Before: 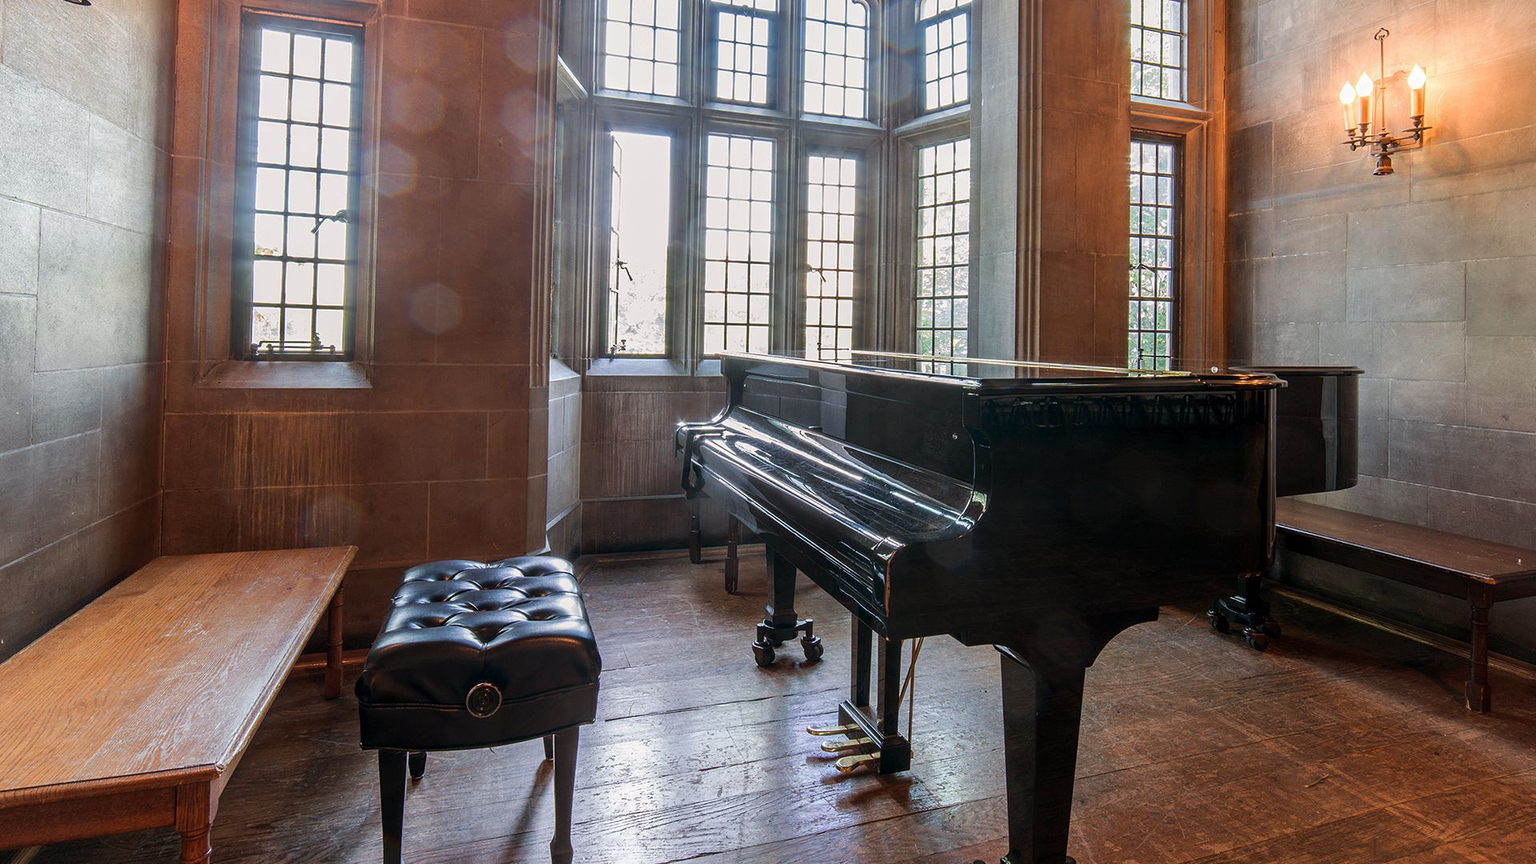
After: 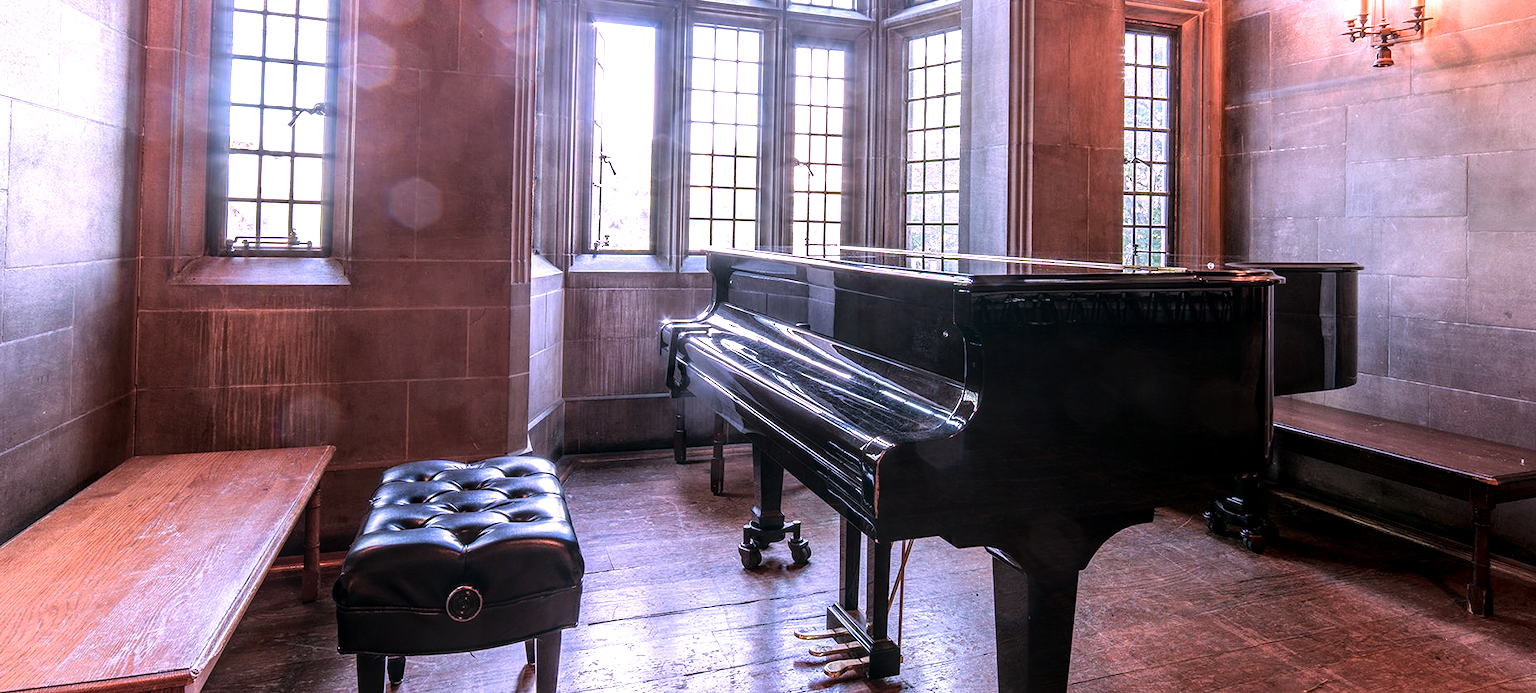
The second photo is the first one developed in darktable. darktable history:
local contrast: on, module defaults
tone equalizer: -8 EV -0.767 EV, -7 EV -0.672 EV, -6 EV -0.572 EV, -5 EV -0.394 EV, -3 EV 0.367 EV, -2 EV 0.6 EV, -1 EV 0.698 EV, +0 EV 0.774 EV
crop and rotate: left 1.93%, top 12.716%, right 0.163%, bottom 8.732%
color correction: highlights a* 15.07, highlights b* -25.71
